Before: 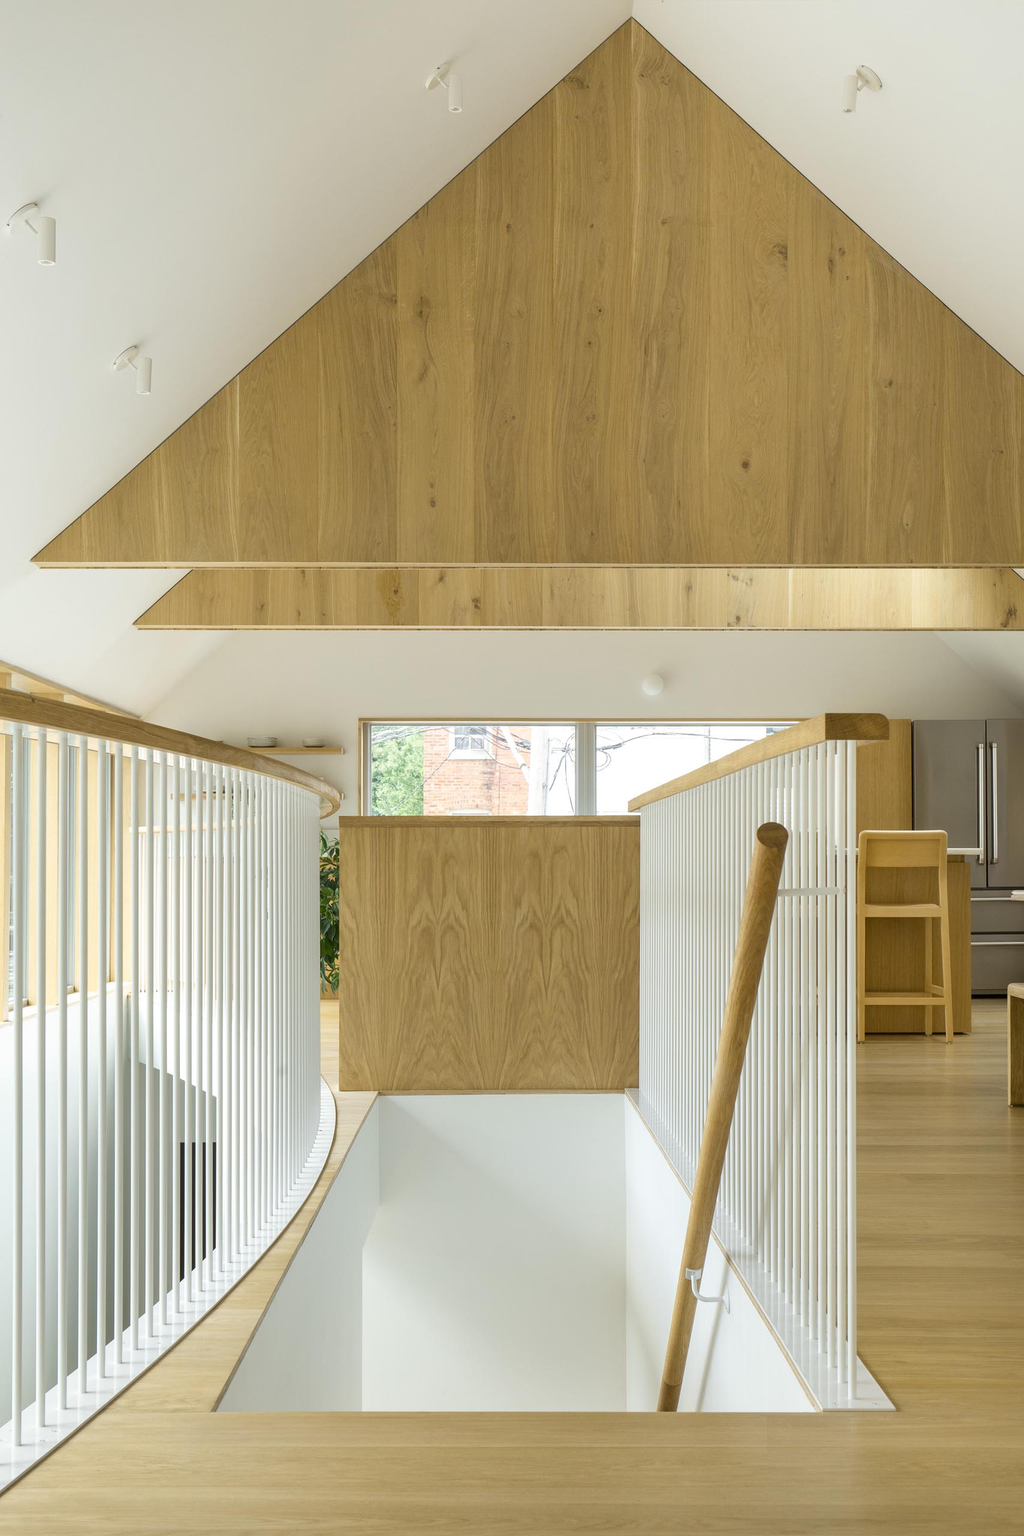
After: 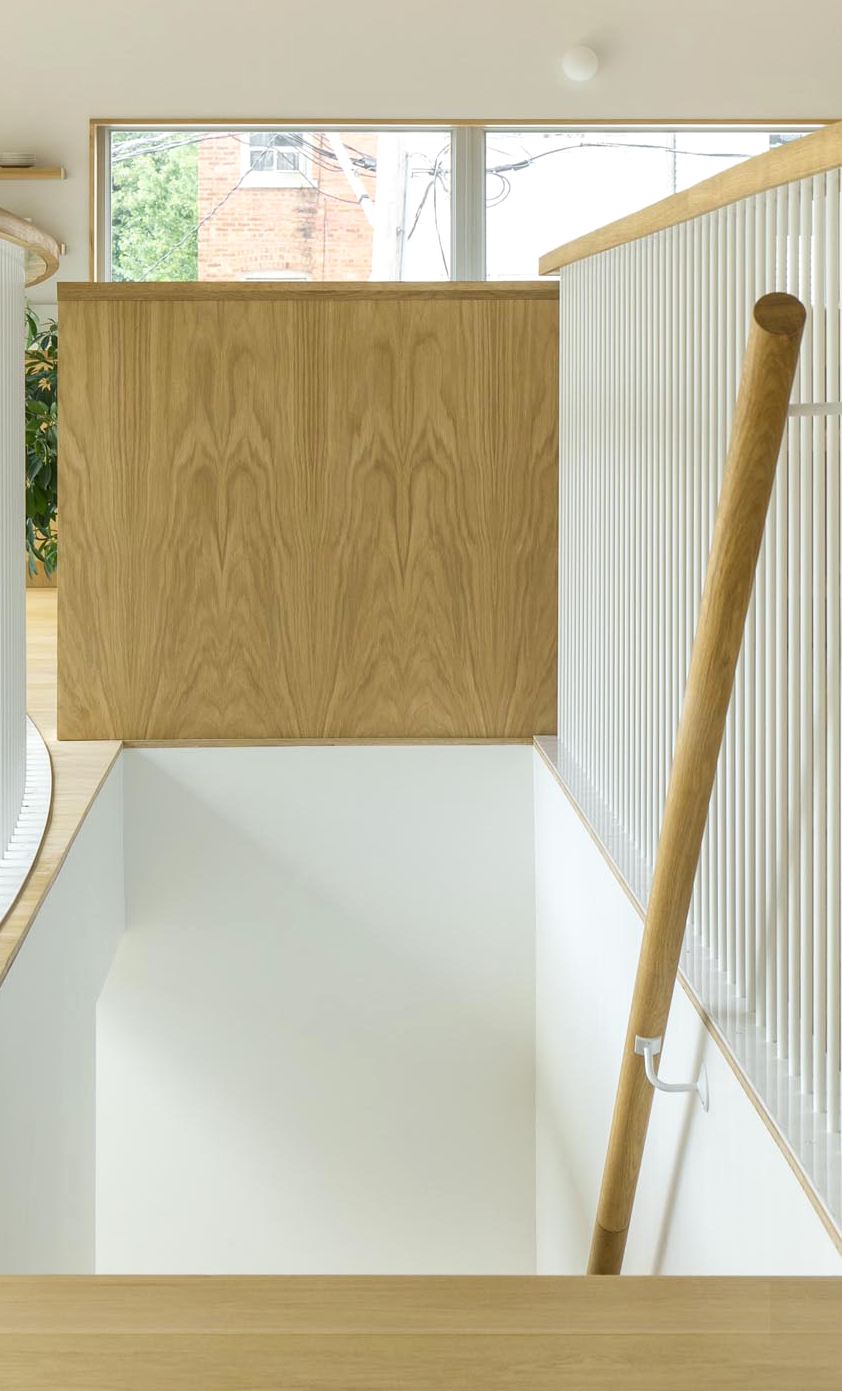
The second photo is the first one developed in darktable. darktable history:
crop: left 29.789%, top 42.129%, right 20.851%, bottom 3.517%
levels: levels [0, 0.492, 0.984]
